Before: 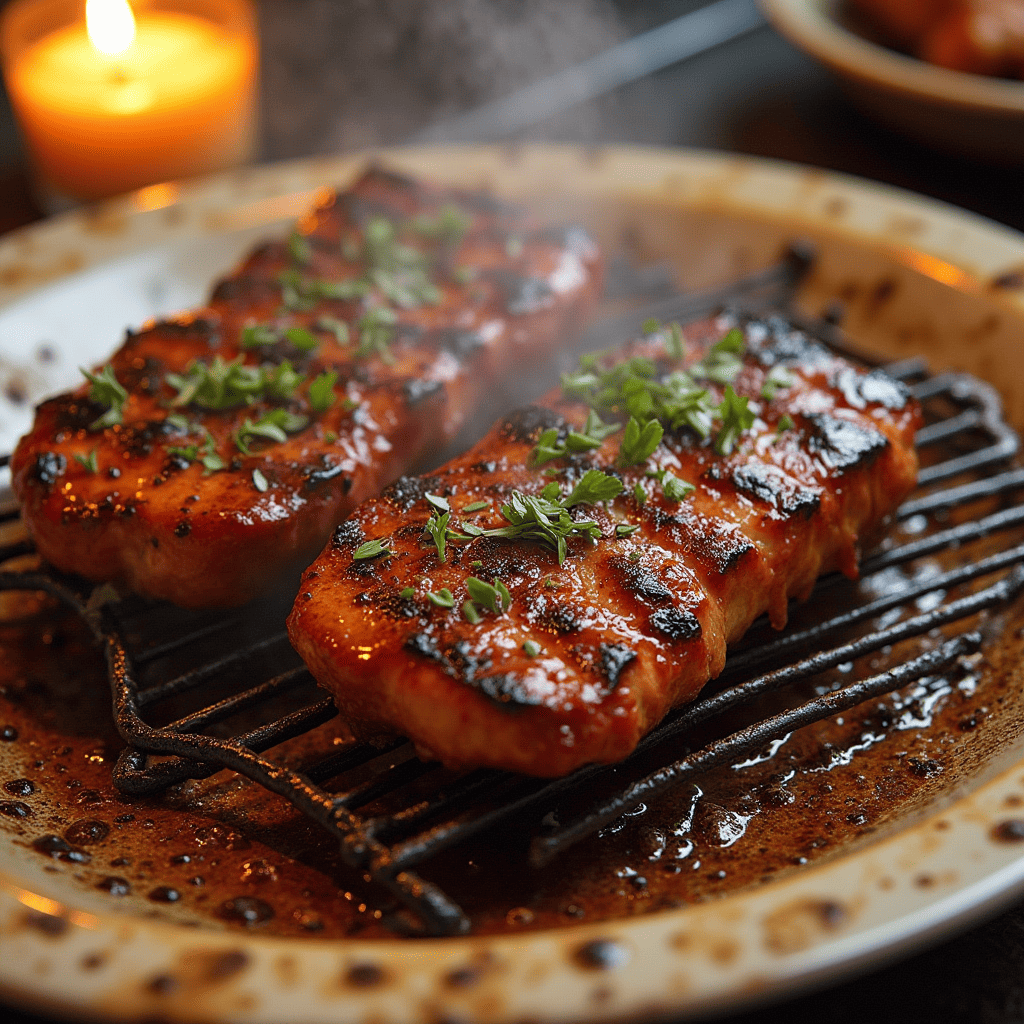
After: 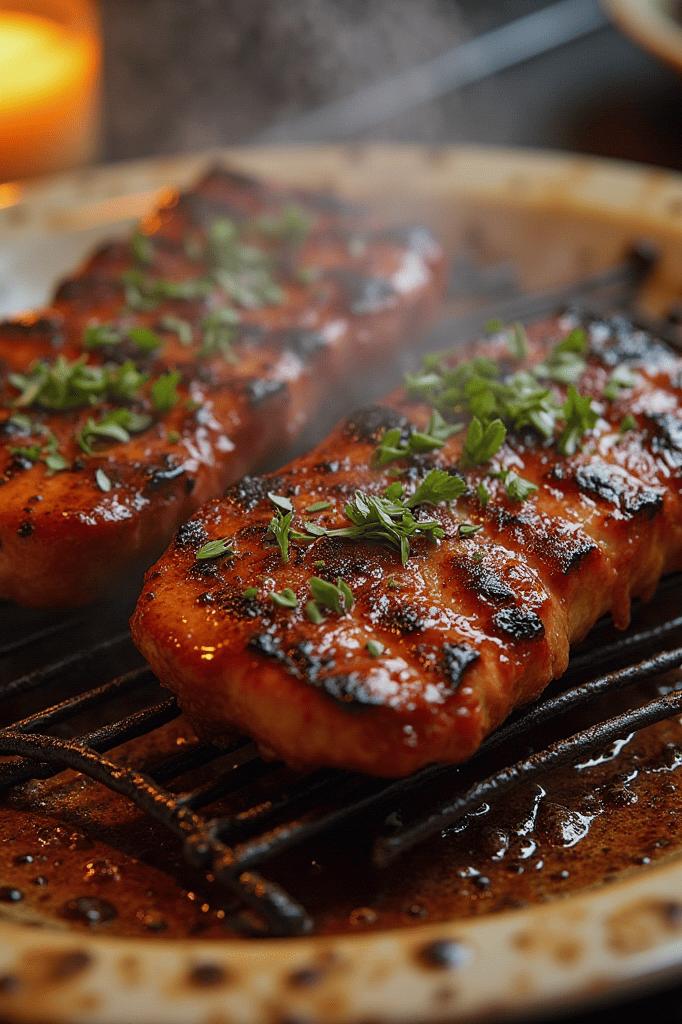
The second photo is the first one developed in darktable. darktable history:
crop: left 15.419%, right 17.914%
exposure: exposure -0.21 EV, compensate highlight preservation false
